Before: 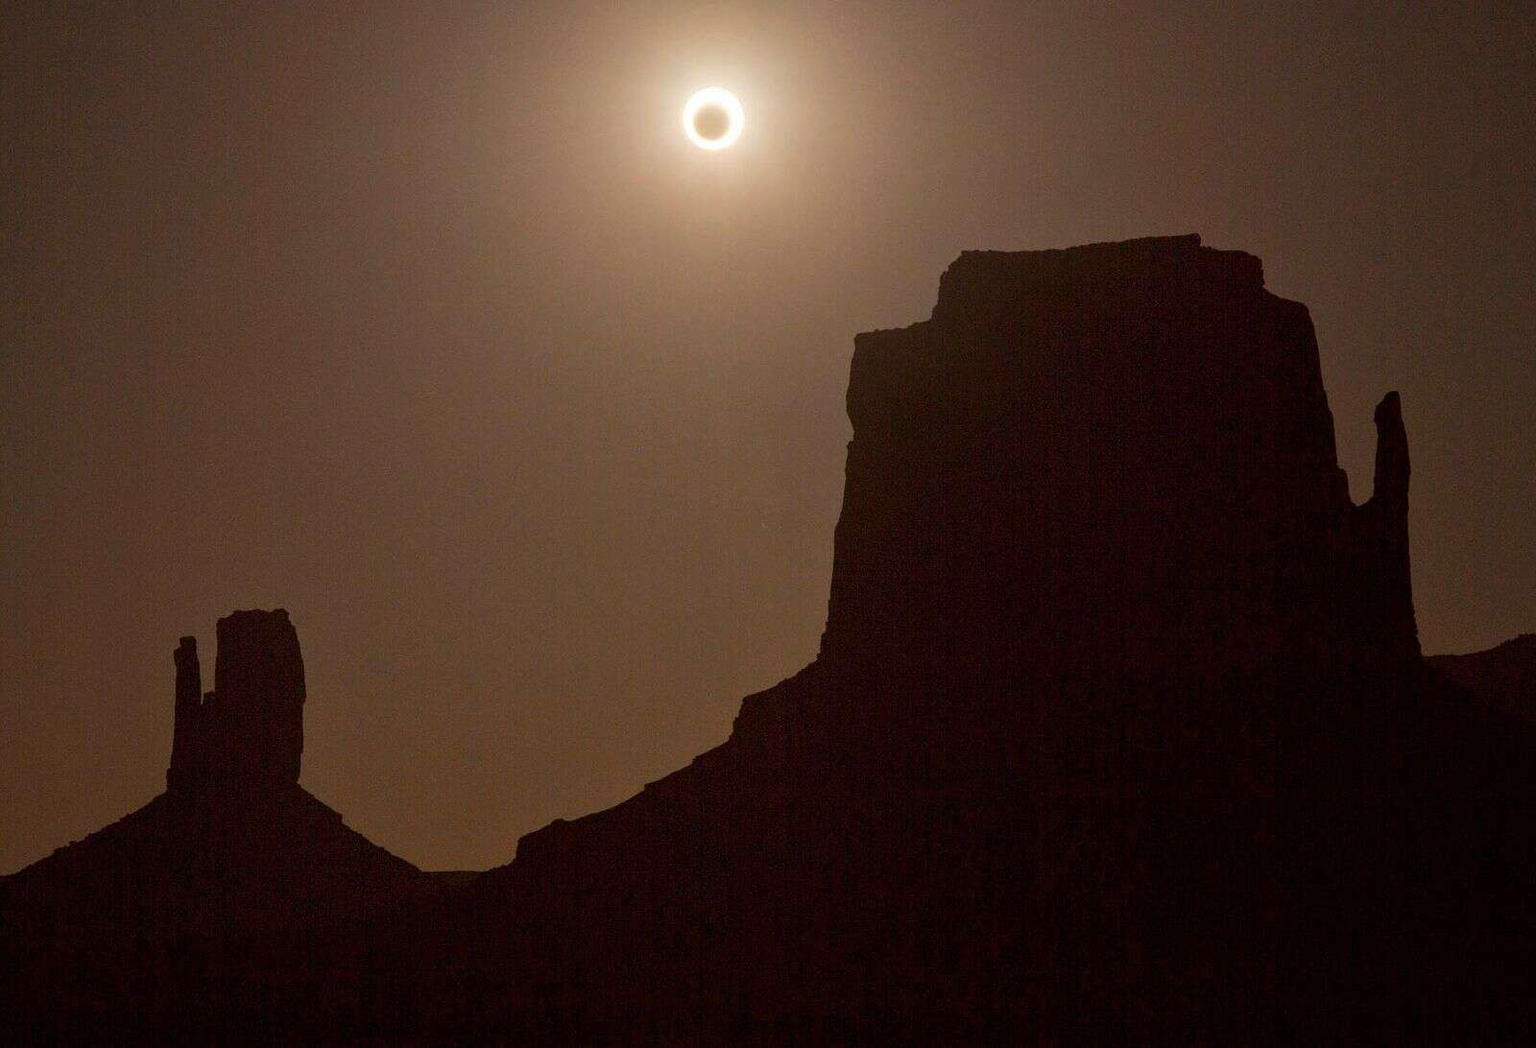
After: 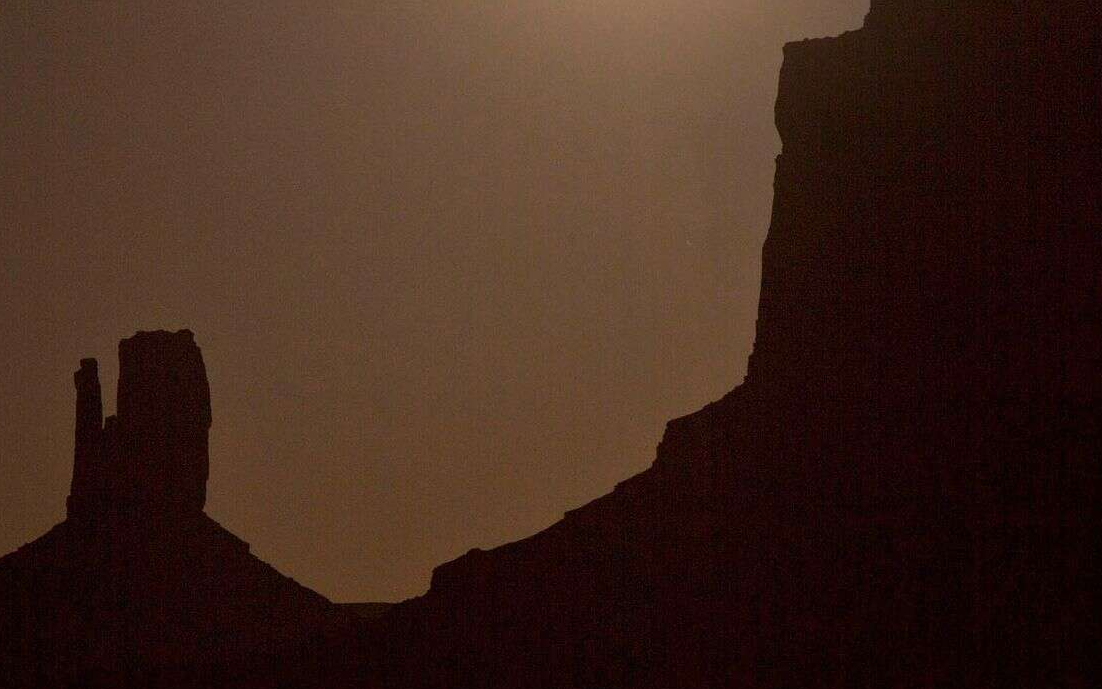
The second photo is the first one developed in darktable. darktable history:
crop: left 6.709%, top 27.965%, right 24.381%, bottom 8.923%
